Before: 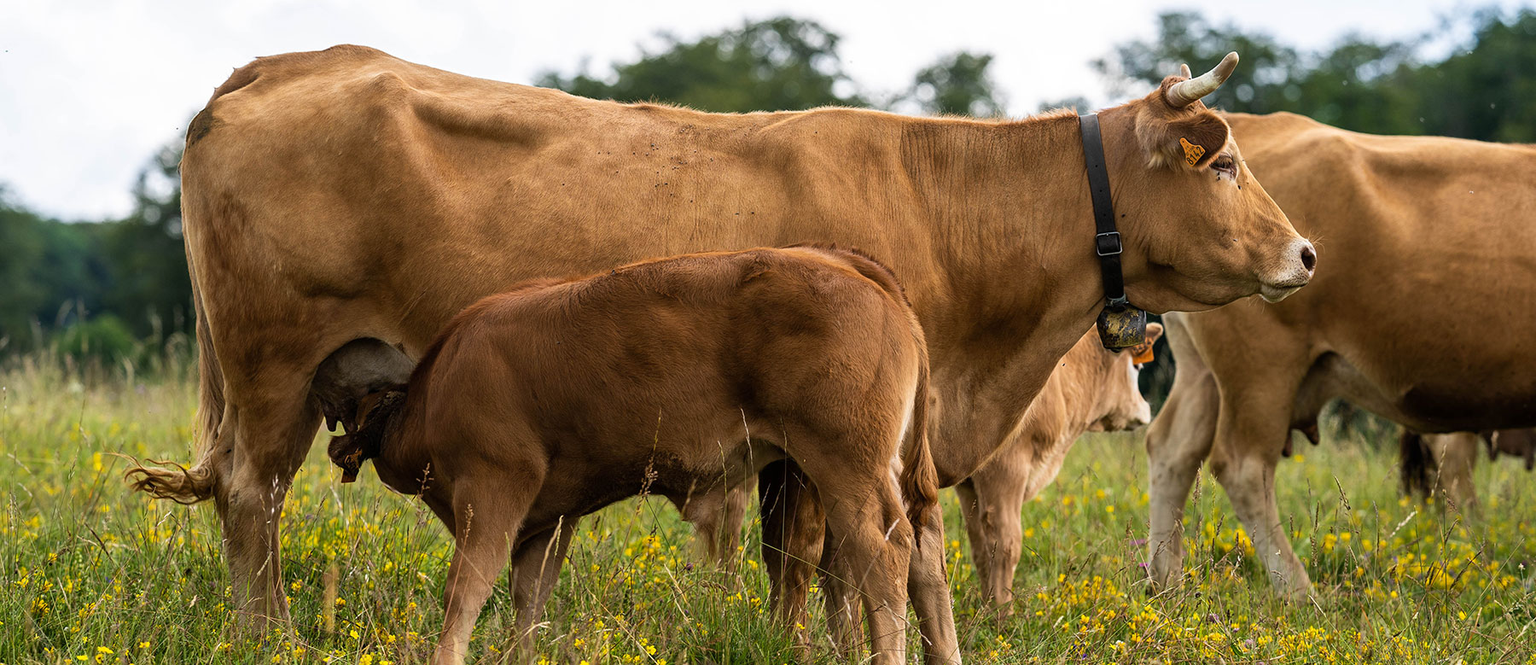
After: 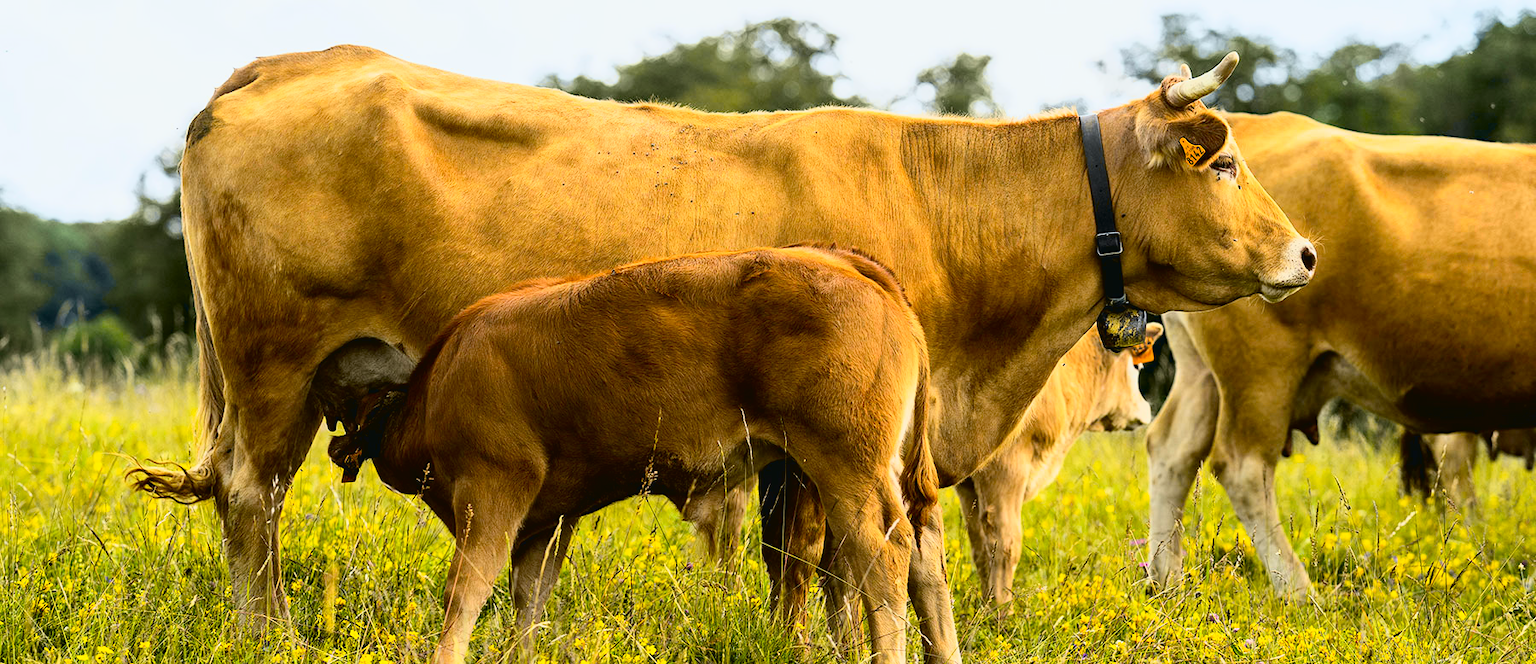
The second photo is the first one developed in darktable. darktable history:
tone curve: curves: ch0 [(0, 0.029) (0.087, 0.084) (0.227, 0.239) (0.46, 0.576) (0.657, 0.796) (0.861, 0.932) (0.997, 0.951)]; ch1 [(0, 0) (0.353, 0.344) (0.45, 0.46) (0.502, 0.494) (0.534, 0.523) (0.573, 0.576) (0.602, 0.631) (0.647, 0.669) (1, 1)]; ch2 [(0, 0) (0.333, 0.346) (0.385, 0.395) (0.44, 0.466) (0.5, 0.493) (0.521, 0.56) (0.553, 0.579) (0.573, 0.599) (0.667, 0.777) (1, 1)], color space Lab, independent channels, preserve colors none
exposure: black level correction 0.005, exposure 0.286 EV, compensate highlight preservation false
